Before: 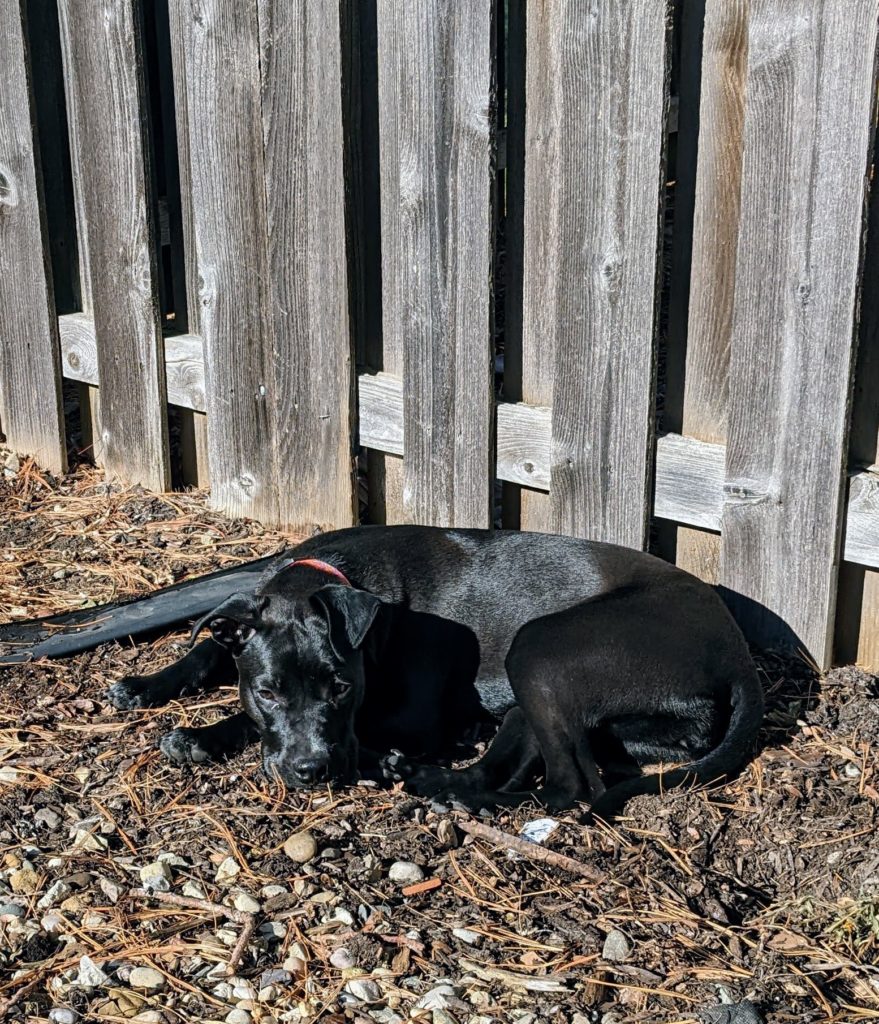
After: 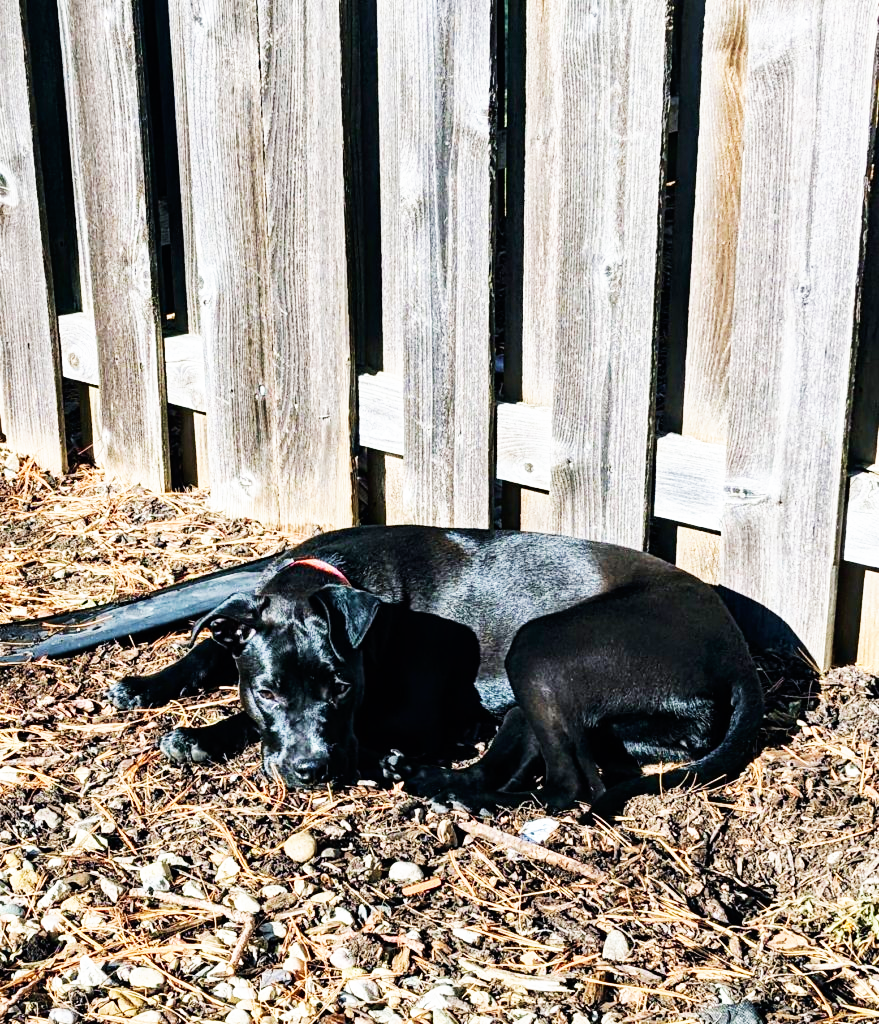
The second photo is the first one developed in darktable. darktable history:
base curve: curves: ch0 [(0, 0) (0.007, 0.004) (0.027, 0.03) (0.046, 0.07) (0.207, 0.54) (0.442, 0.872) (0.673, 0.972) (1, 1)], preserve colors none
velvia: on, module defaults
